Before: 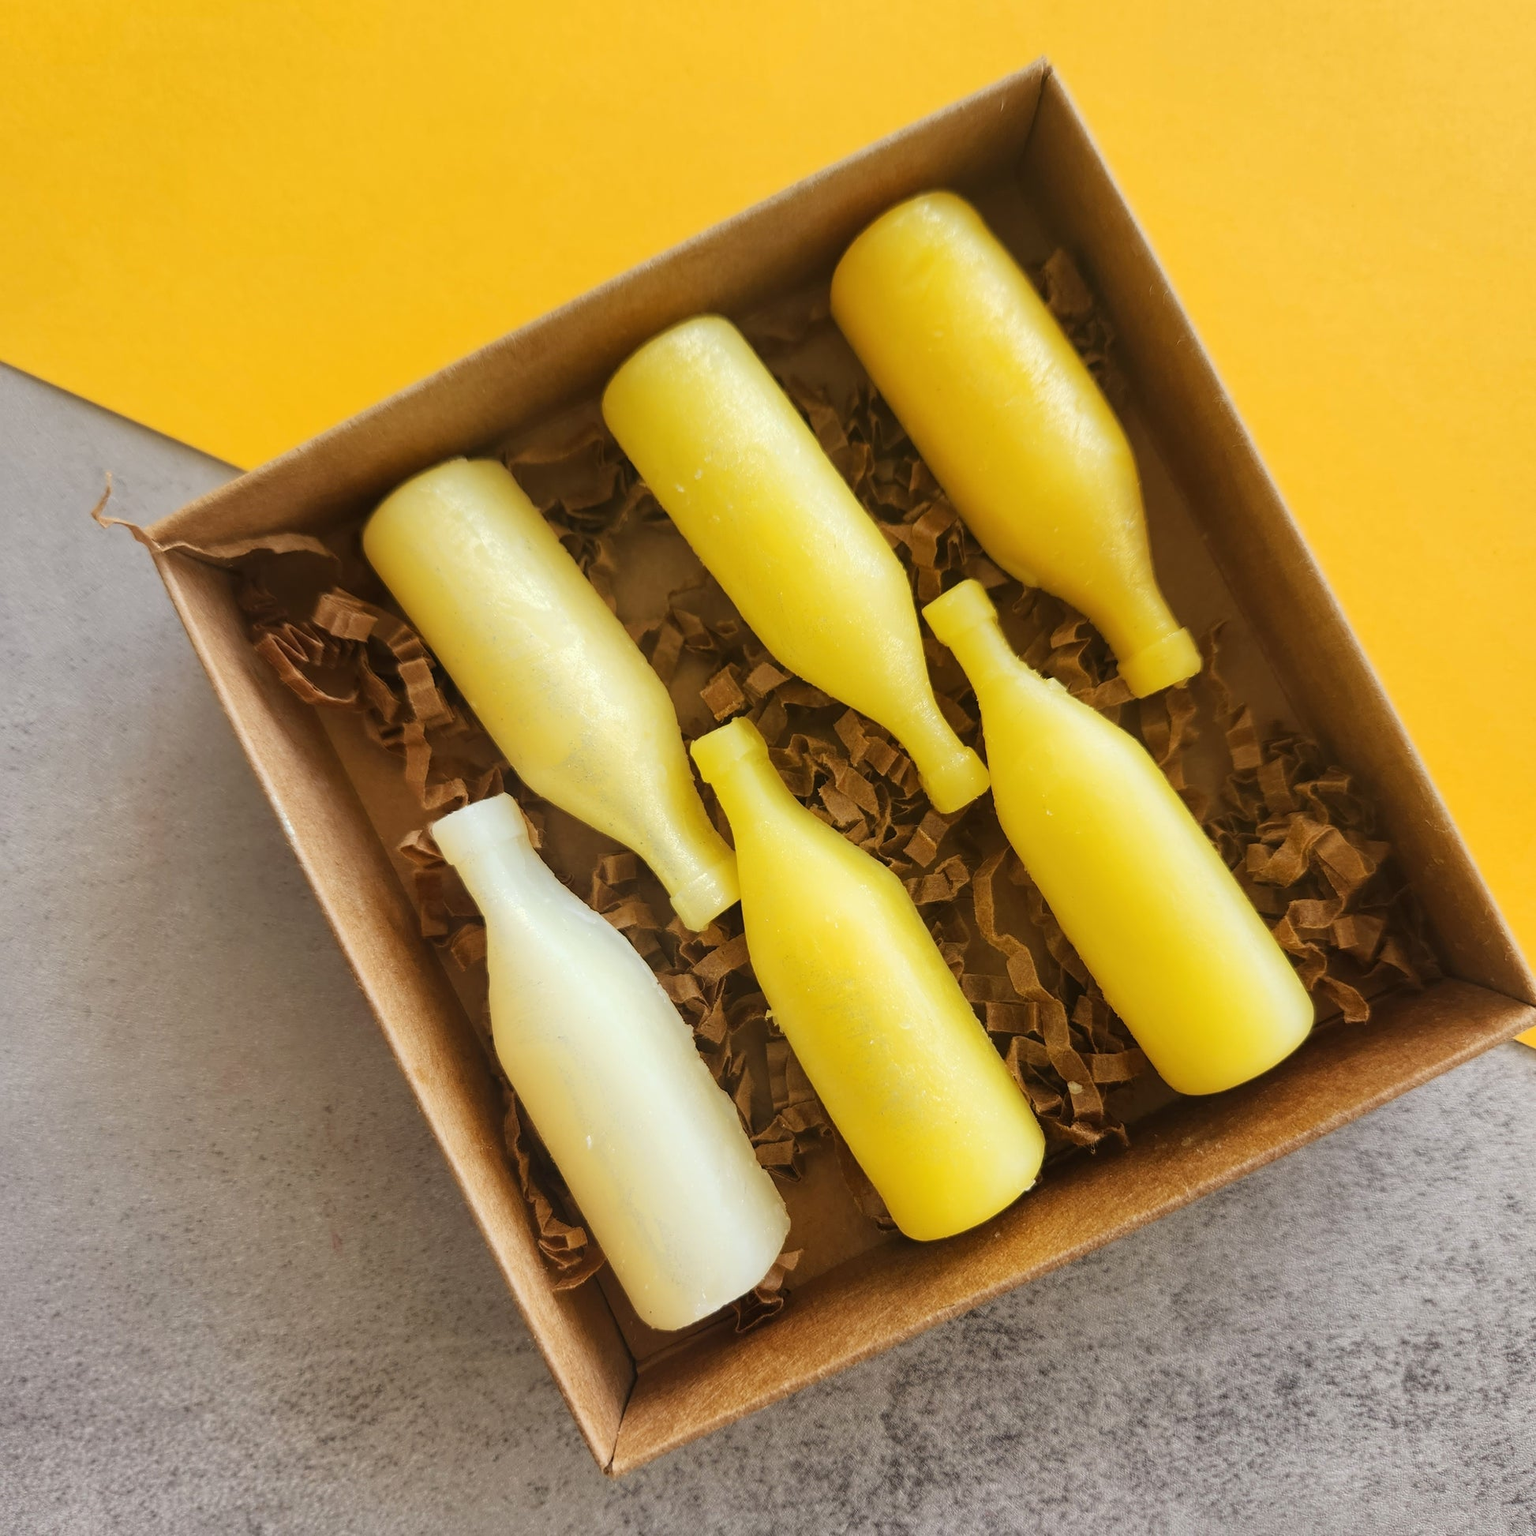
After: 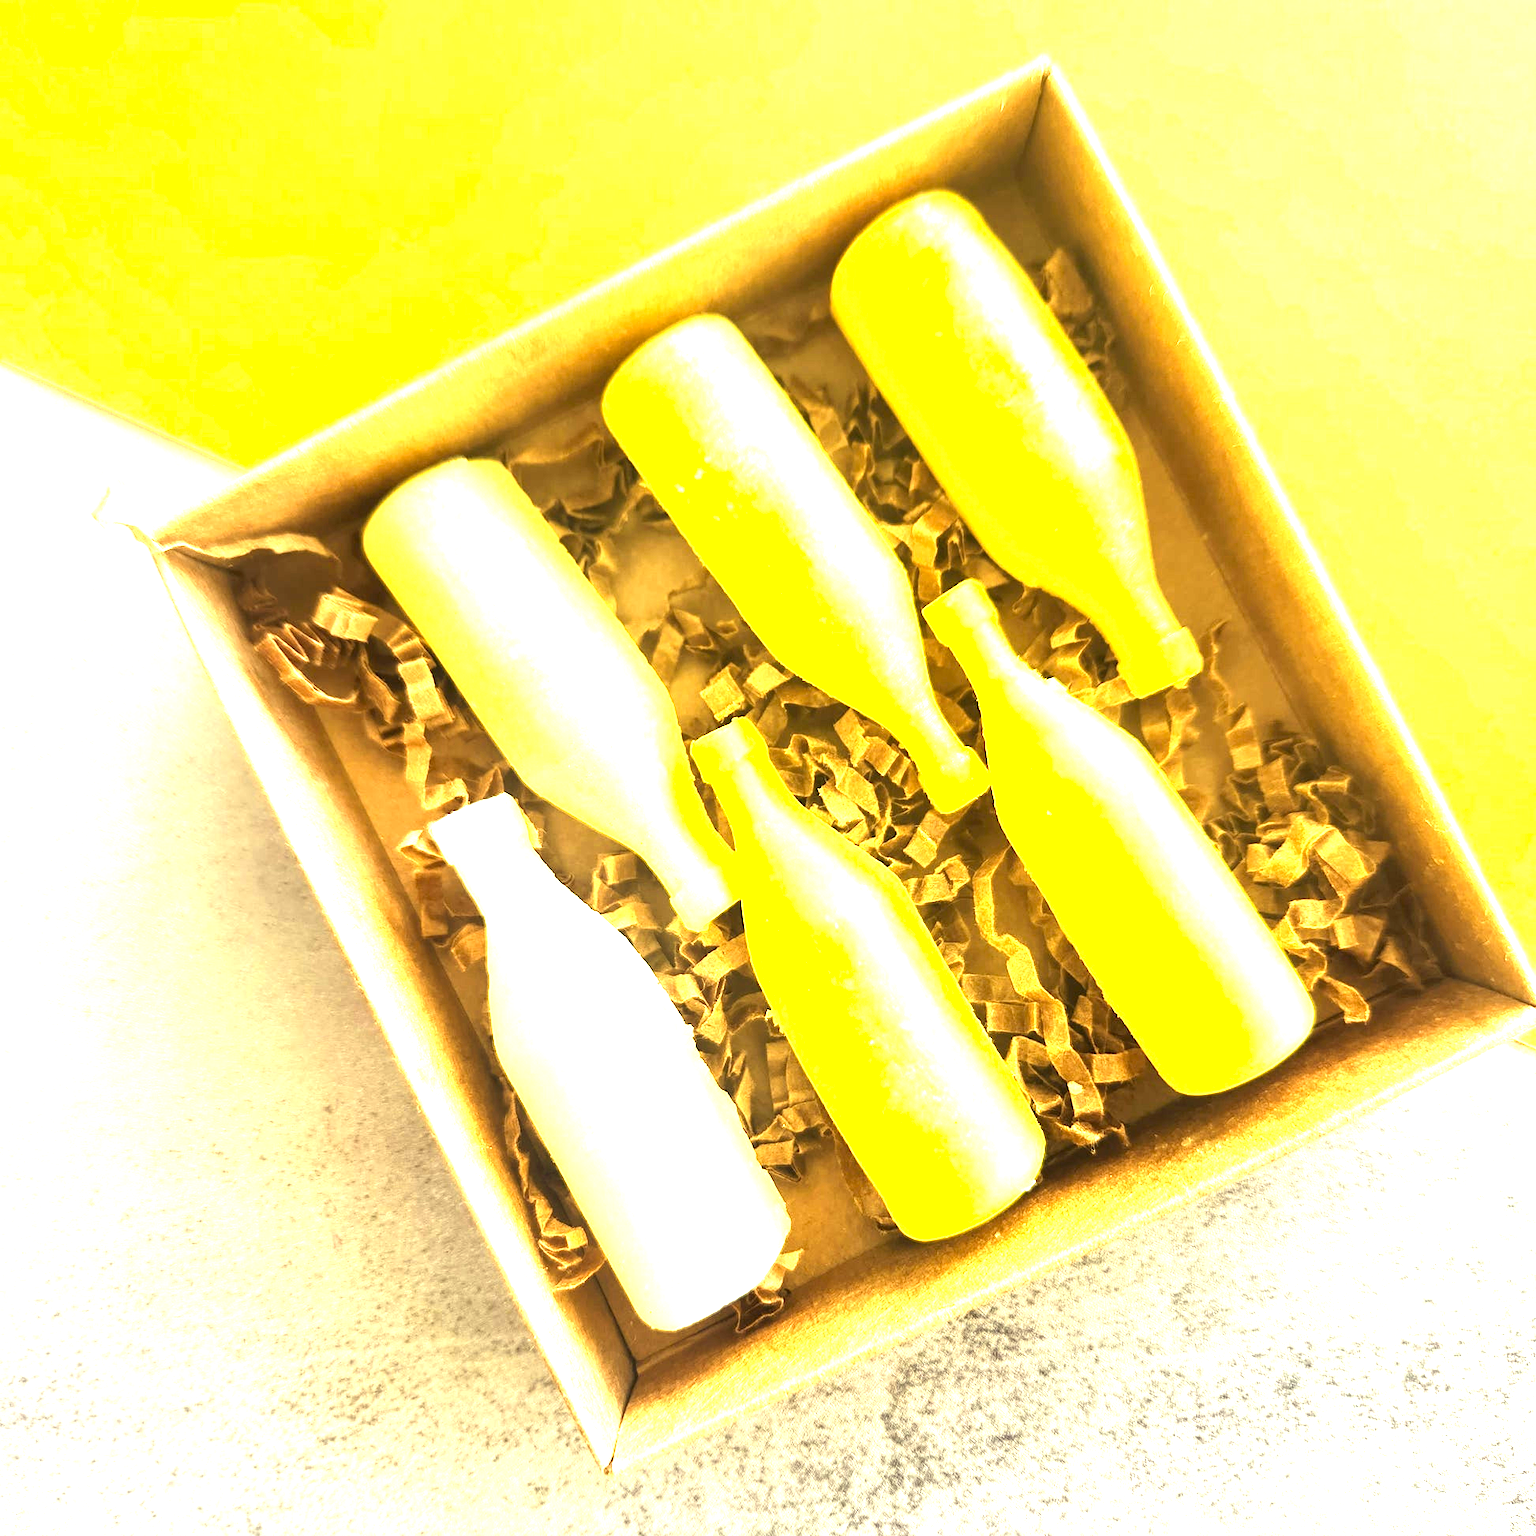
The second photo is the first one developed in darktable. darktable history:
color correction: highlights a* -5.79, highlights b* 10.92
color zones: curves: ch0 [(0.099, 0.624) (0.257, 0.596) (0.384, 0.376) (0.529, 0.492) (0.697, 0.564) (0.768, 0.532) (0.908, 0.644)]; ch1 [(0.112, 0.564) (0.254, 0.612) (0.432, 0.676) (0.592, 0.456) (0.743, 0.684) (0.888, 0.536)]; ch2 [(0.25, 0.5) (0.469, 0.36) (0.75, 0.5)]
exposure: exposure 2.032 EV, compensate highlight preservation false
local contrast: highlights 105%, shadows 102%, detail 119%, midtone range 0.2
